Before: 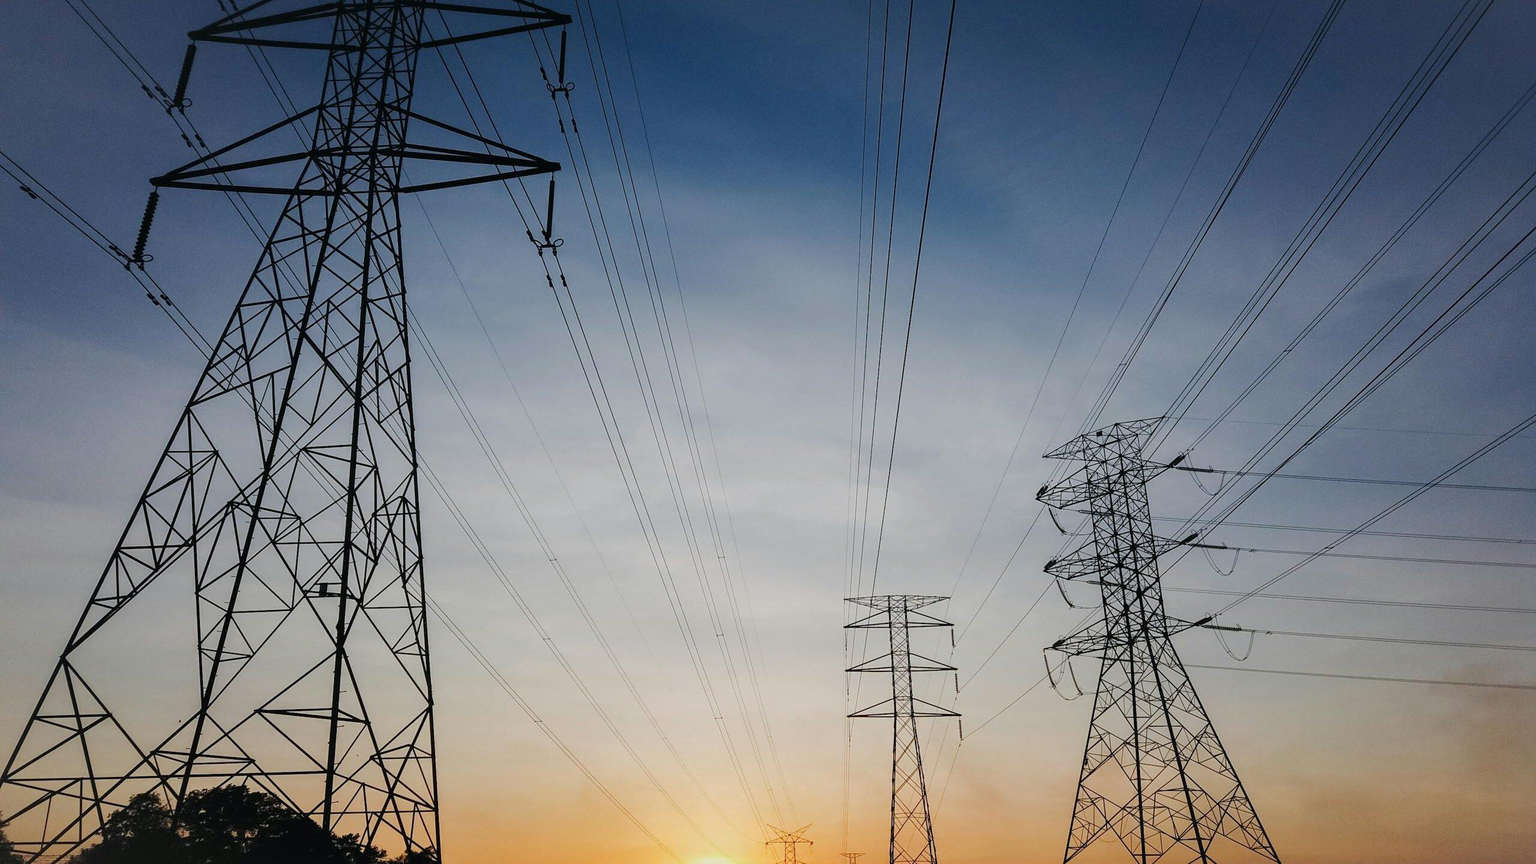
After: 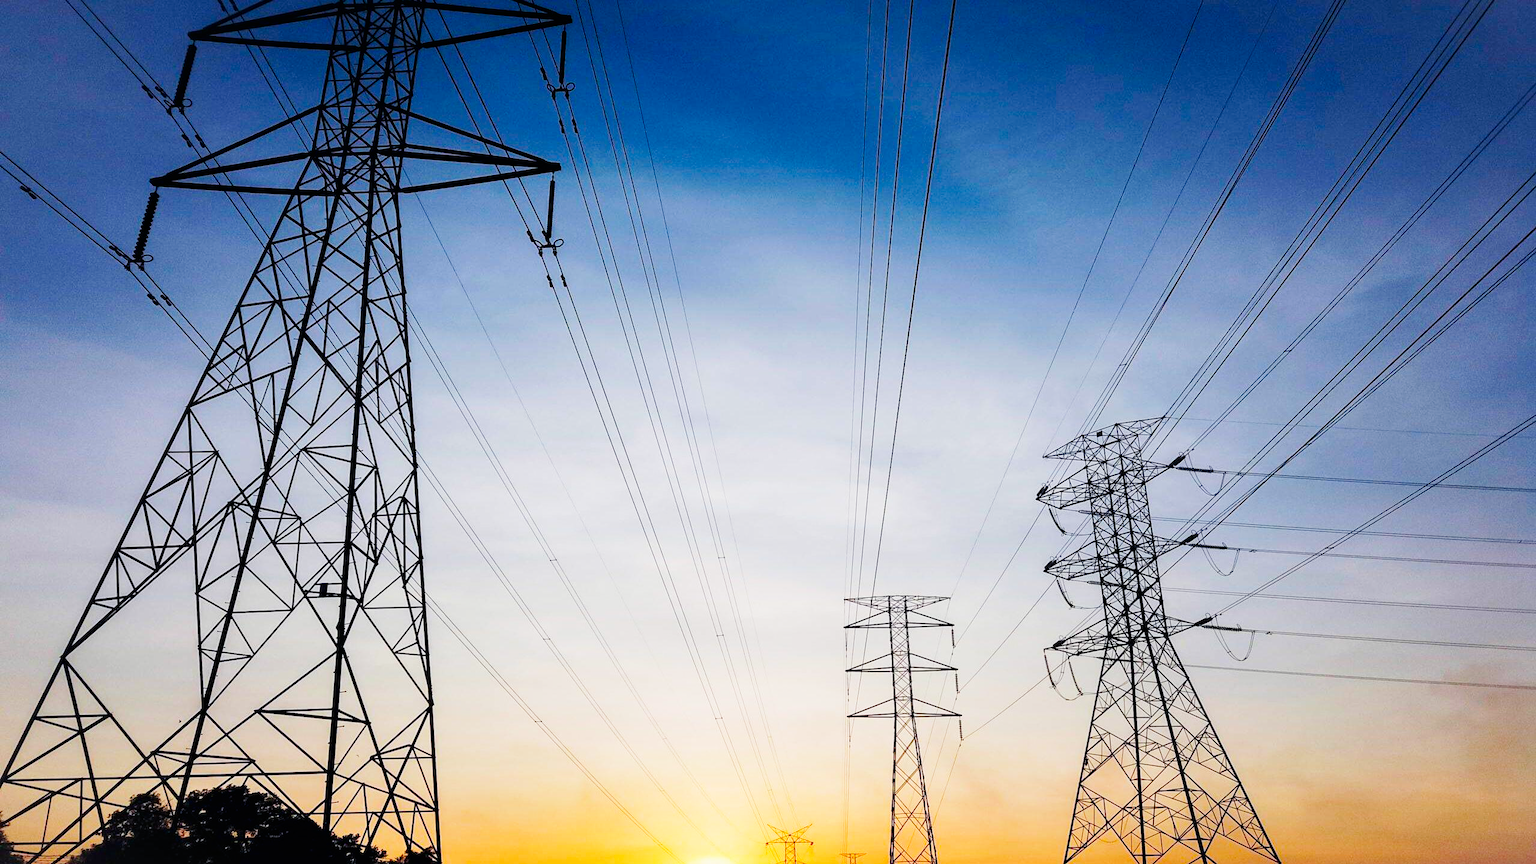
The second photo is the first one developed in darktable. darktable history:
color balance rgb: perceptual saturation grading › global saturation 20%, global vibrance 20%
base curve: curves: ch0 [(0, 0) (0.005, 0.002) (0.15, 0.3) (0.4, 0.7) (0.75, 0.95) (1, 1)], preserve colors none
color balance: gamma [0.9, 0.988, 0.975, 1.025], gain [1.05, 1, 1, 1]
